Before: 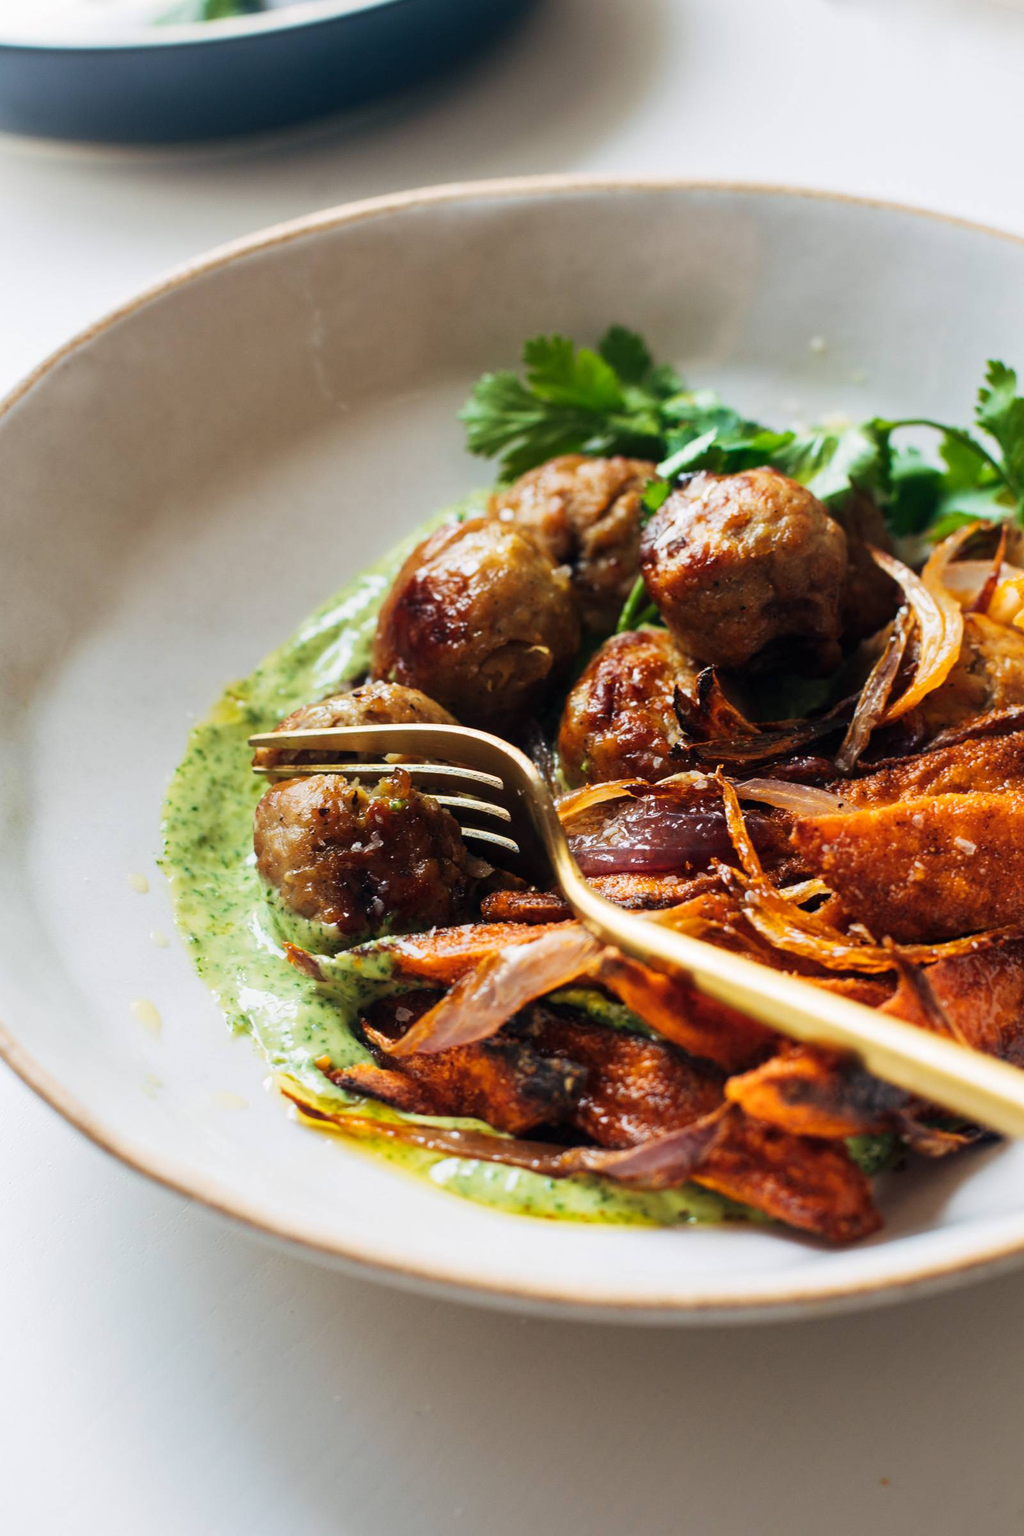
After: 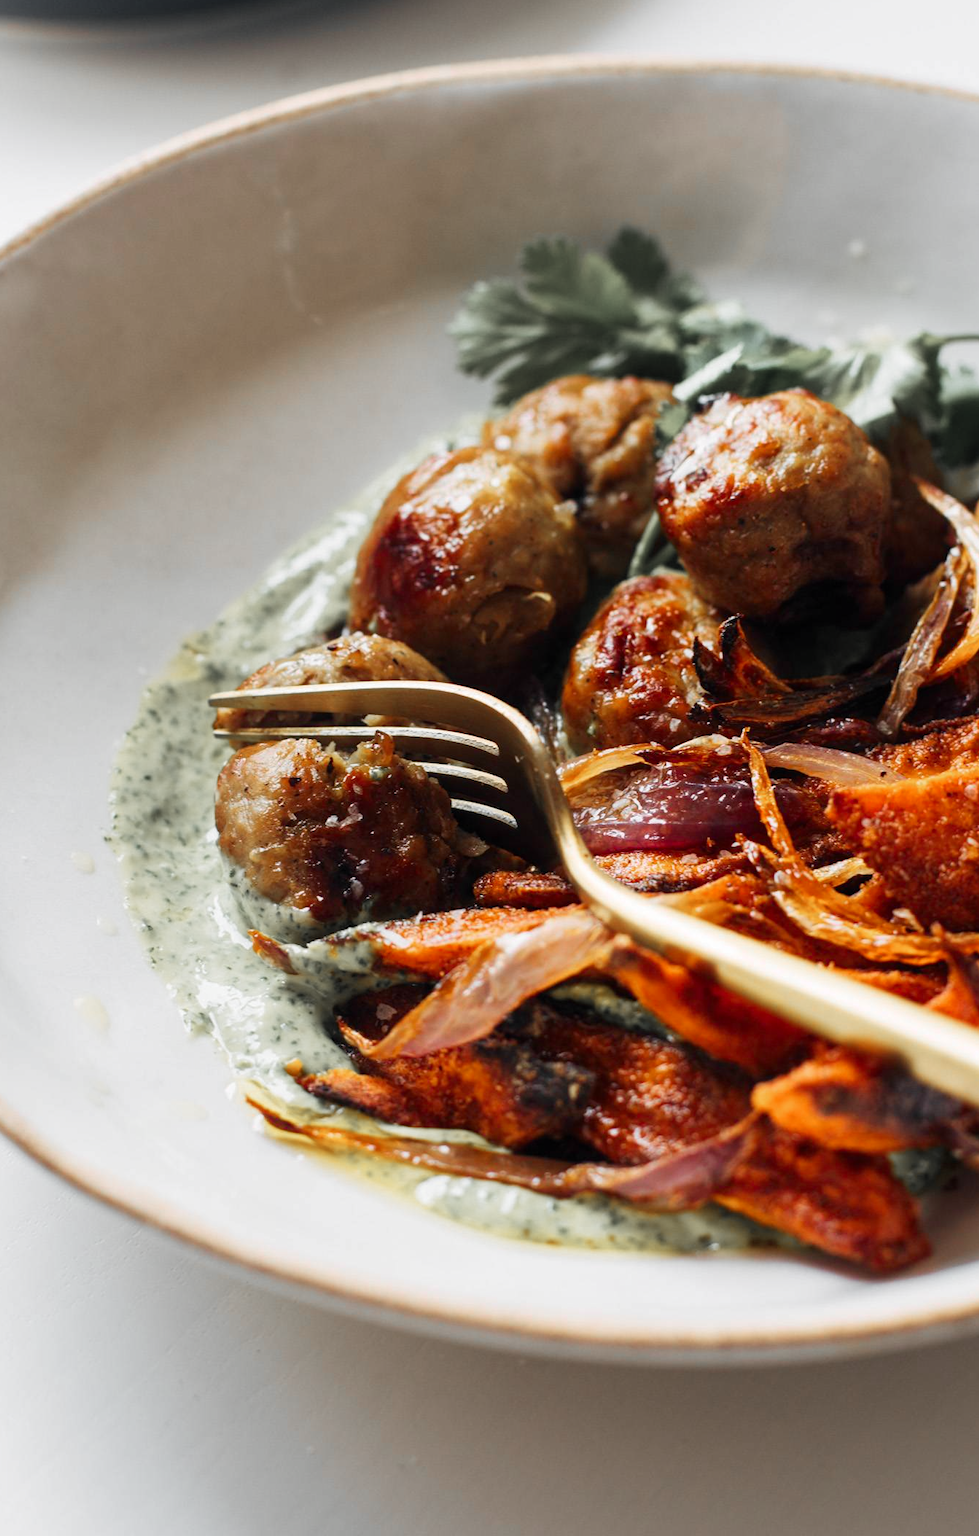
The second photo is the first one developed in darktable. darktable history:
crop: left 6.432%, top 8.209%, right 9.527%, bottom 3.971%
color zones: curves: ch1 [(0, 0.638) (0.193, 0.442) (0.286, 0.15) (0.429, 0.14) (0.571, 0.142) (0.714, 0.154) (0.857, 0.175) (1, 0.638)]
